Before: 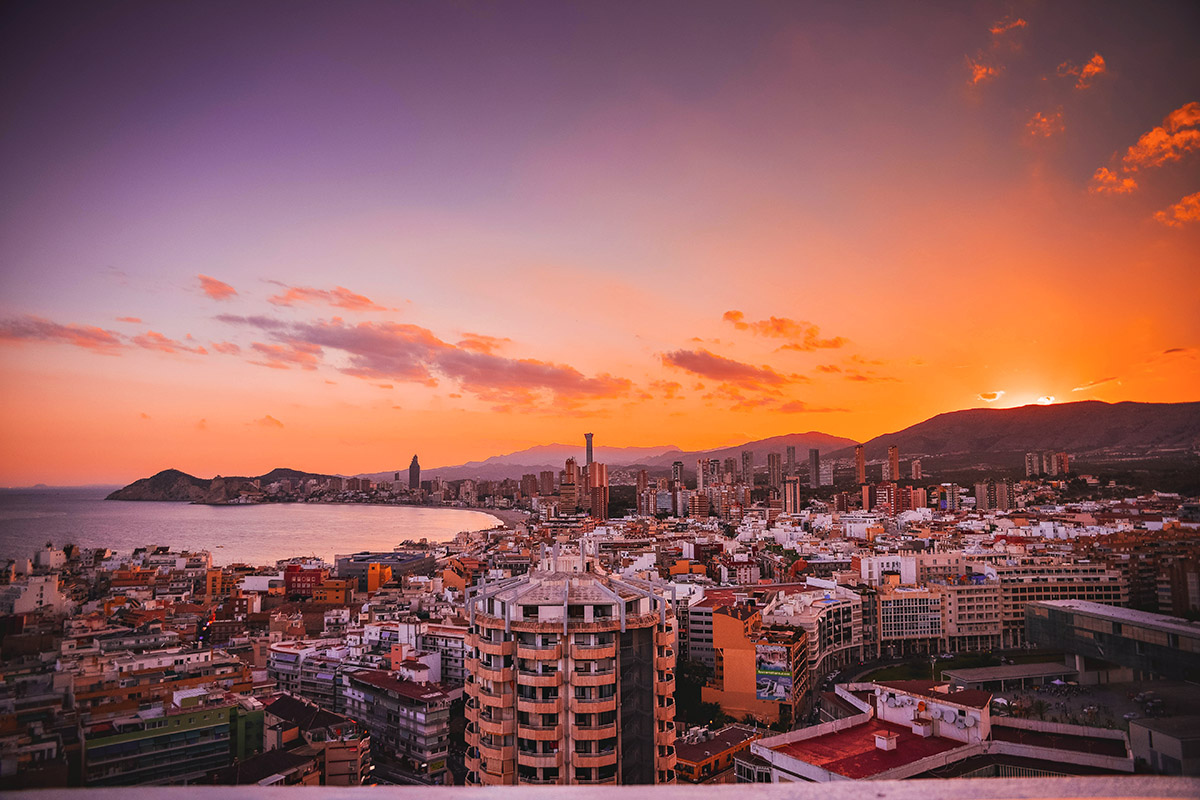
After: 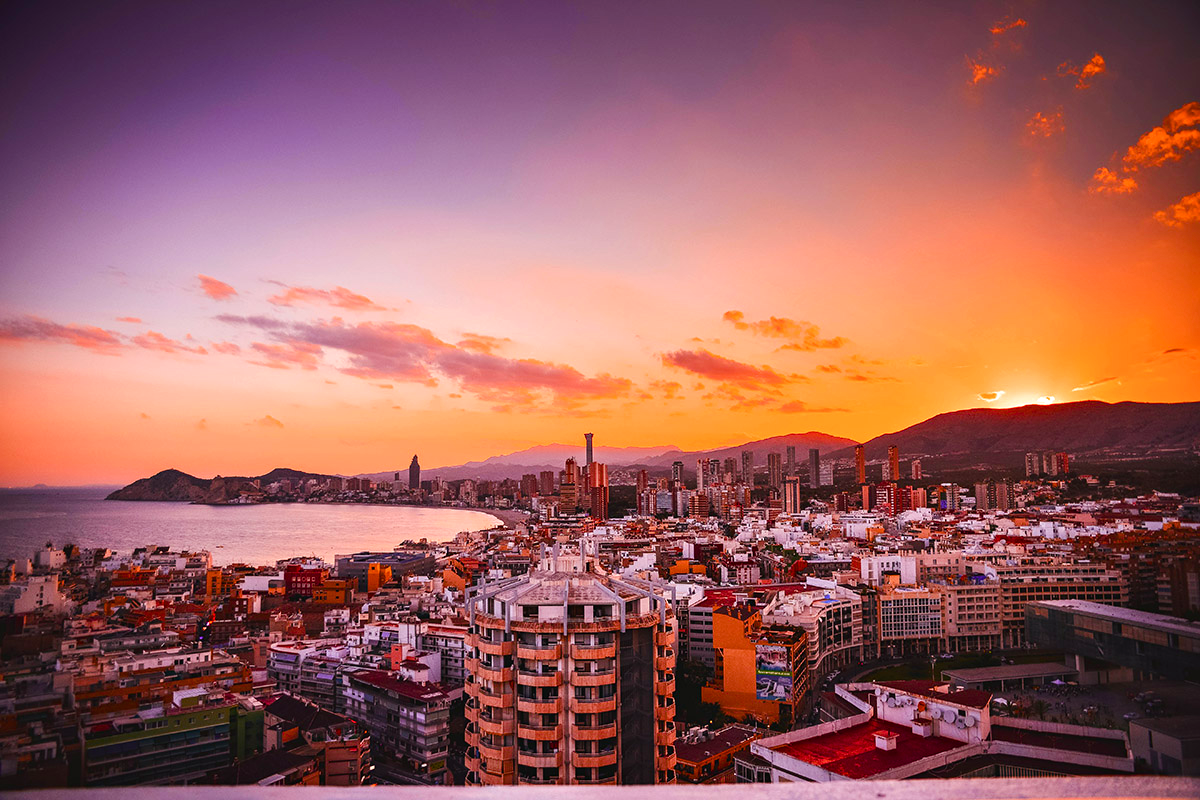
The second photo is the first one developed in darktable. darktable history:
color balance rgb: perceptual saturation grading › global saturation 20%, perceptual saturation grading › highlights -25%, perceptual saturation grading › shadows 50%
tone equalizer: -8 EV -0.417 EV, -7 EV -0.389 EV, -6 EV -0.333 EV, -5 EV -0.222 EV, -3 EV 0.222 EV, -2 EV 0.333 EV, -1 EV 0.389 EV, +0 EV 0.417 EV, edges refinement/feathering 500, mask exposure compensation -1.57 EV, preserve details no
